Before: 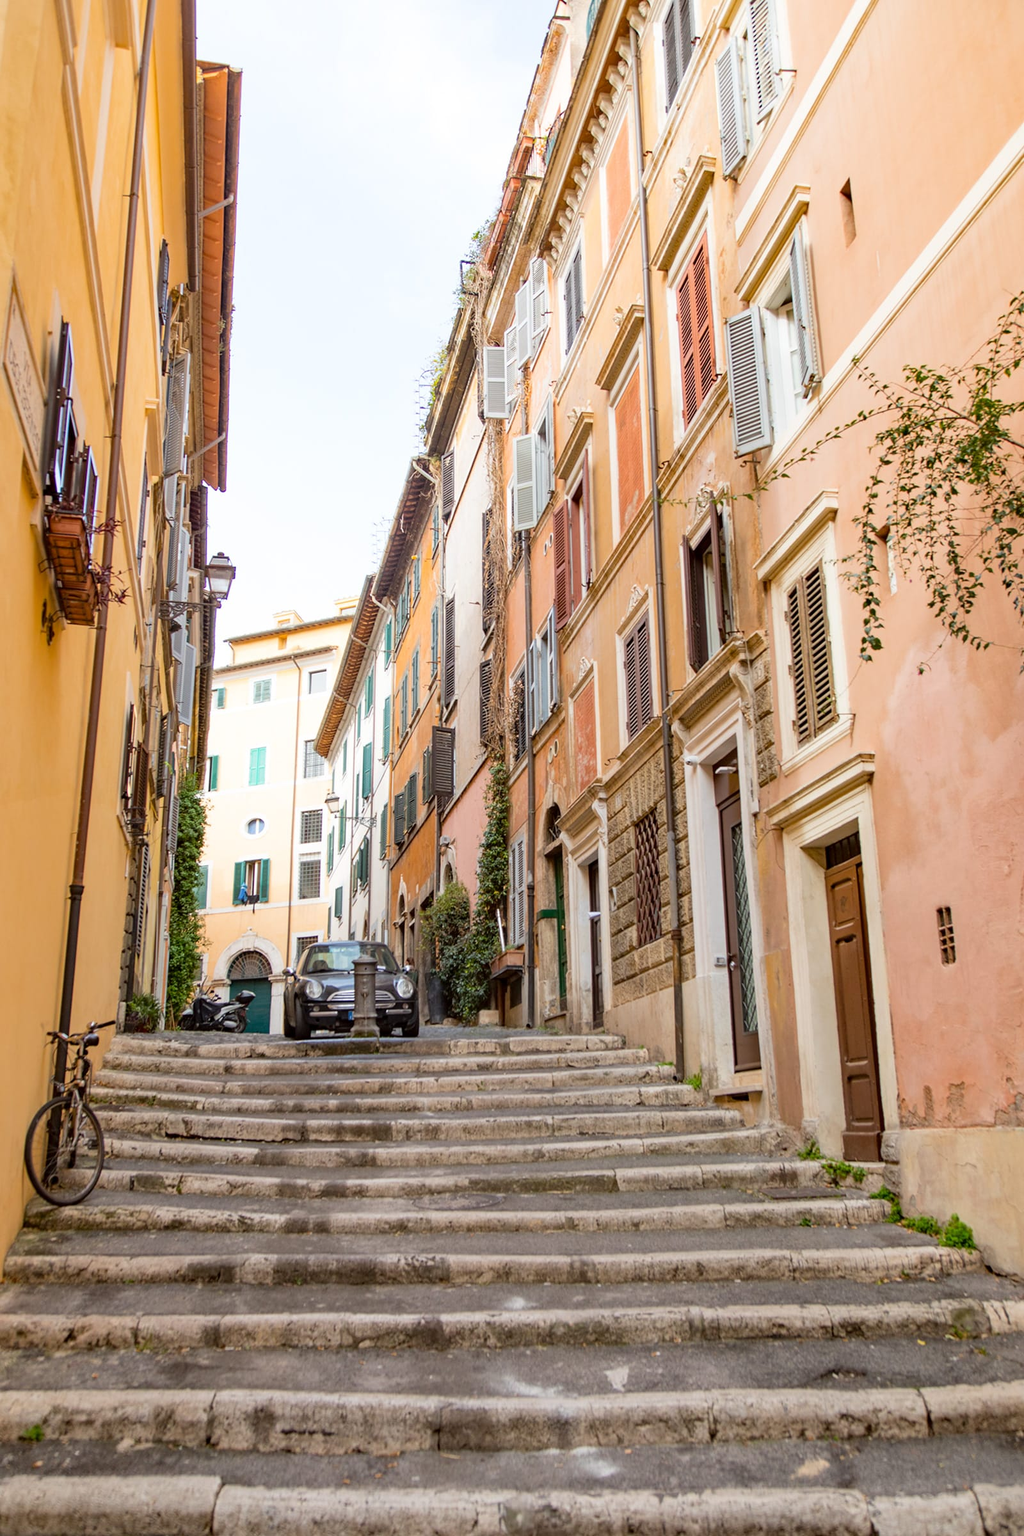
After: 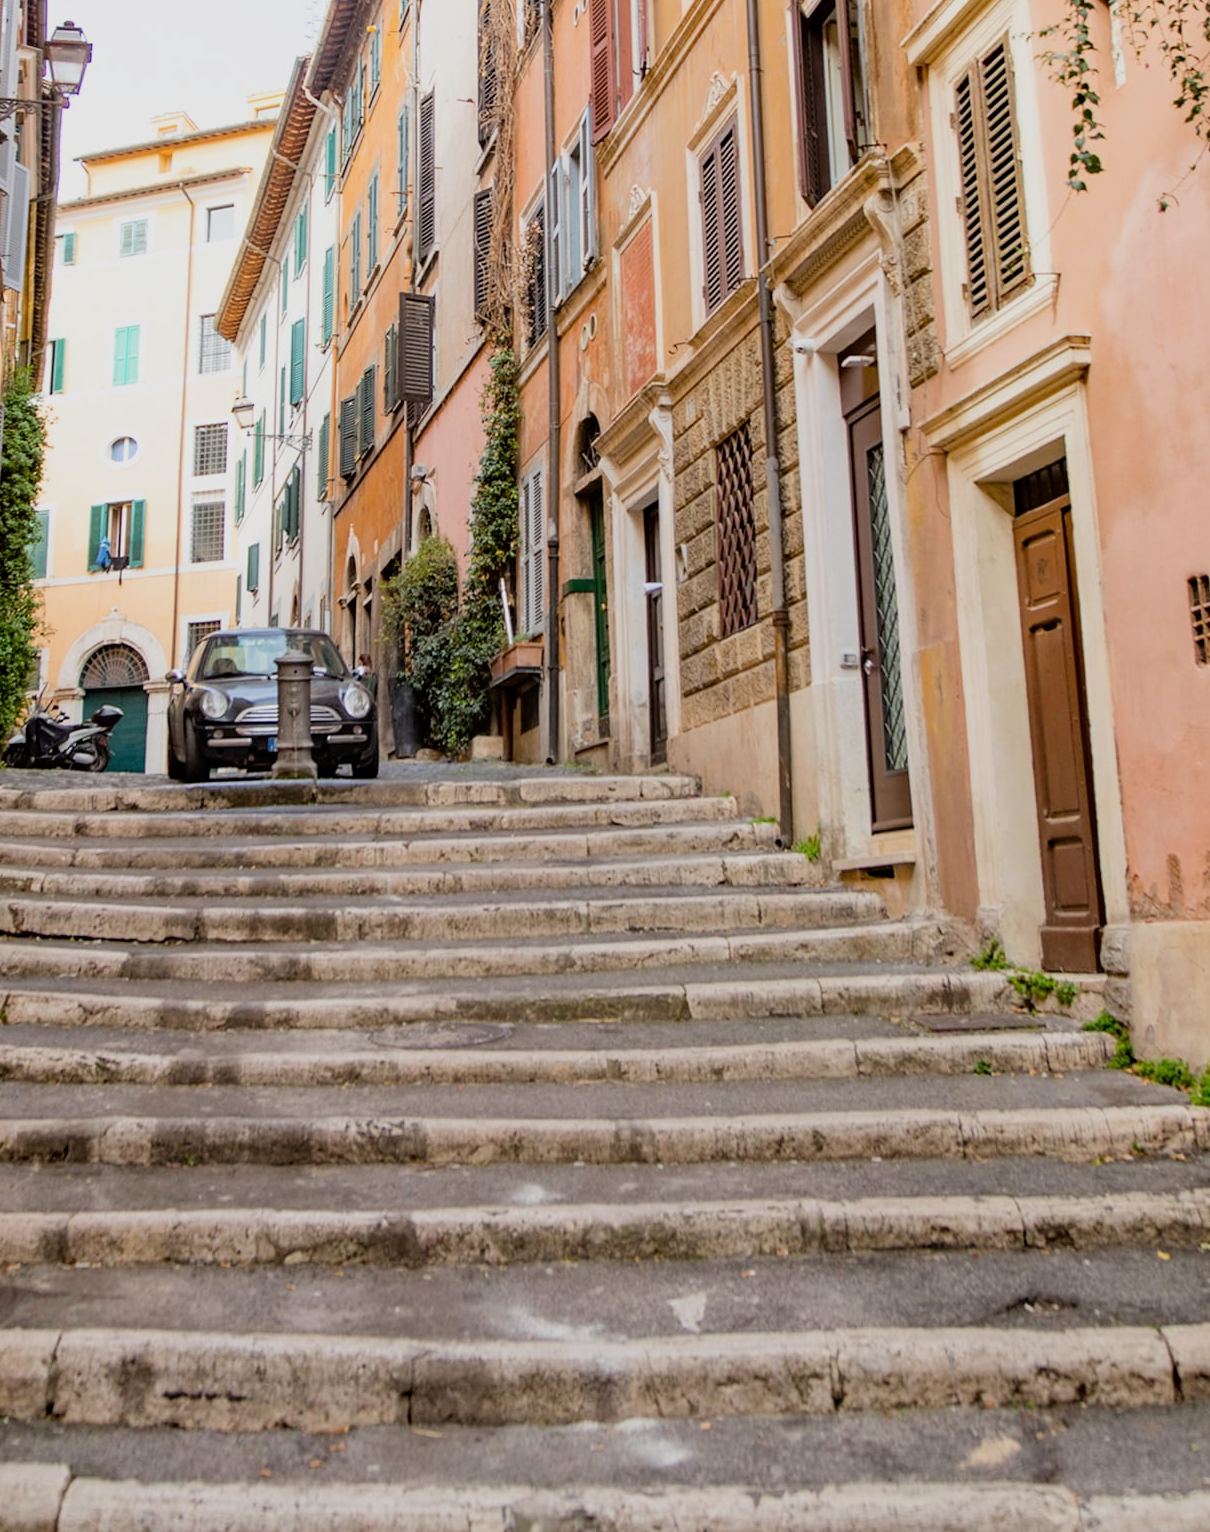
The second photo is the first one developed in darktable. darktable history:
crop and rotate: left 17.299%, top 35.115%, right 7.015%, bottom 1.024%
exposure: black level correction 0, exposure 0.2 EV, compensate exposure bias true, compensate highlight preservation false
filmic rgb: white relative exposure 3.85 EV, hardness 4.3
